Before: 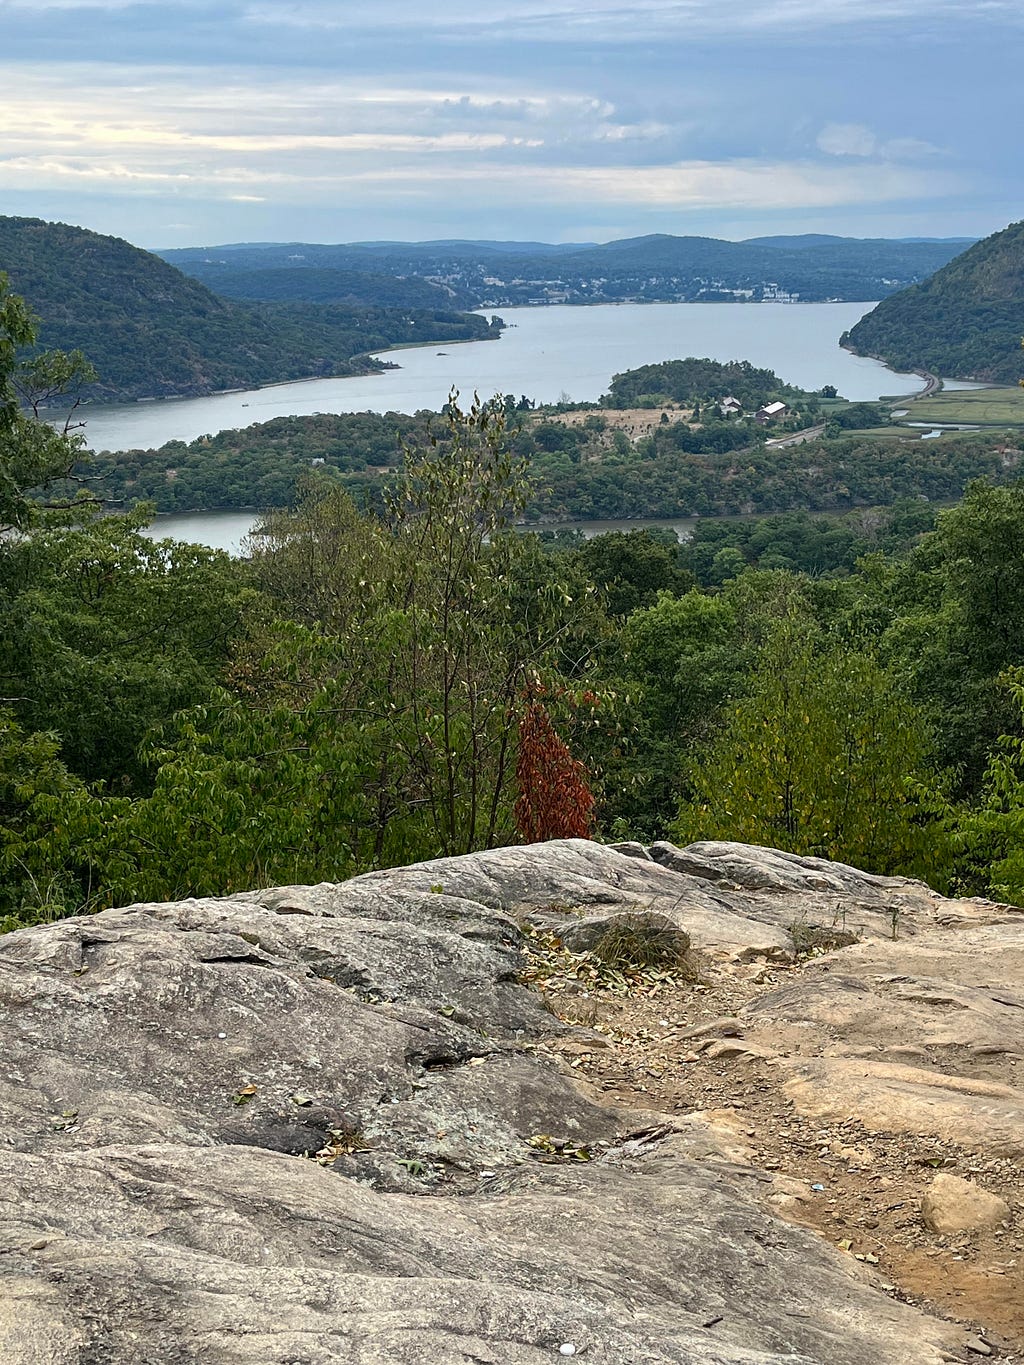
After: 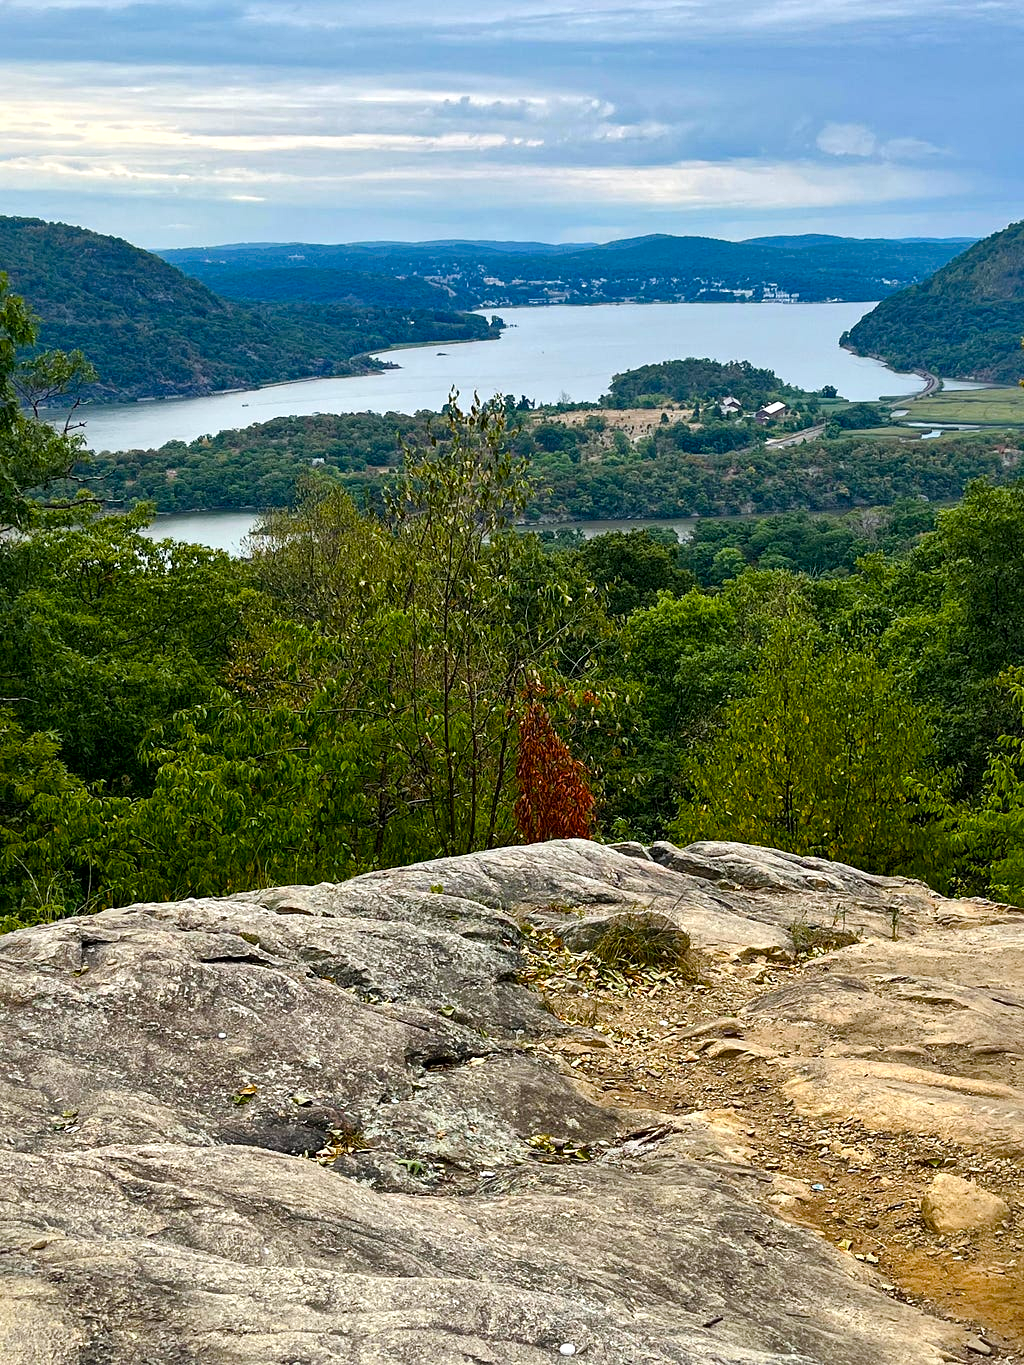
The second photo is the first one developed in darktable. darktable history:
color balance rgb: global offset › luminance 0.236%, perceptual saturation grading › global saturation 40.341%, perceptual saturation grading › highlights -25.425%, perceptual saturation grading › mid-tones 35.556%, perceptual saturation grading › shadows 35.269%, global vibrance 20%
local contrast: mode bilateral grid, contrast 26, coarseness 59, detail 151%, midtone range 0.2
